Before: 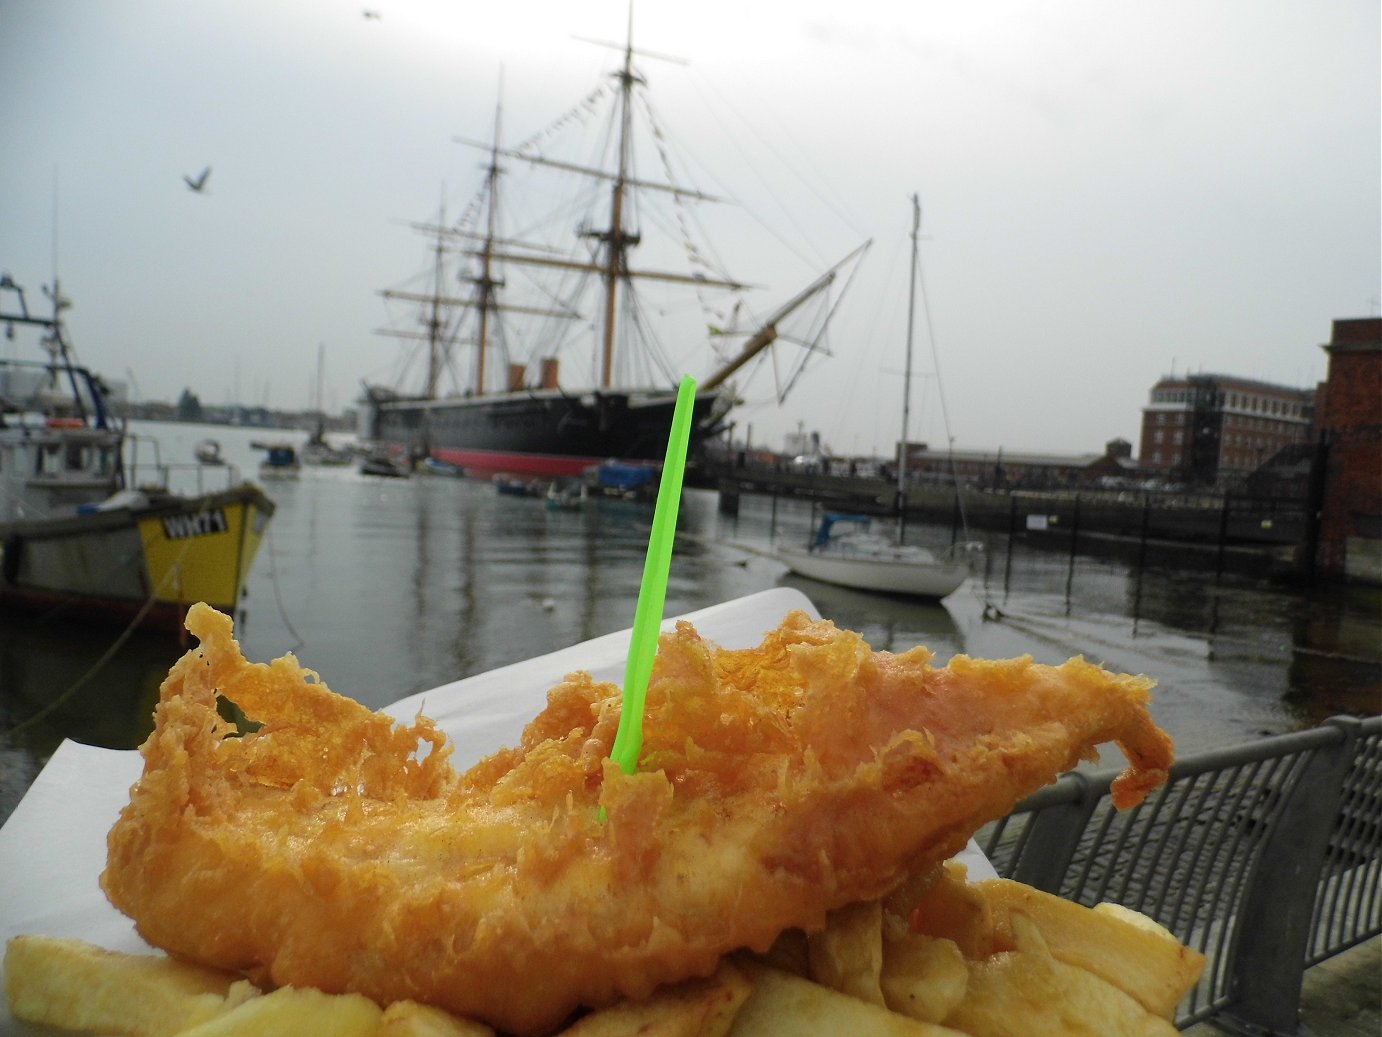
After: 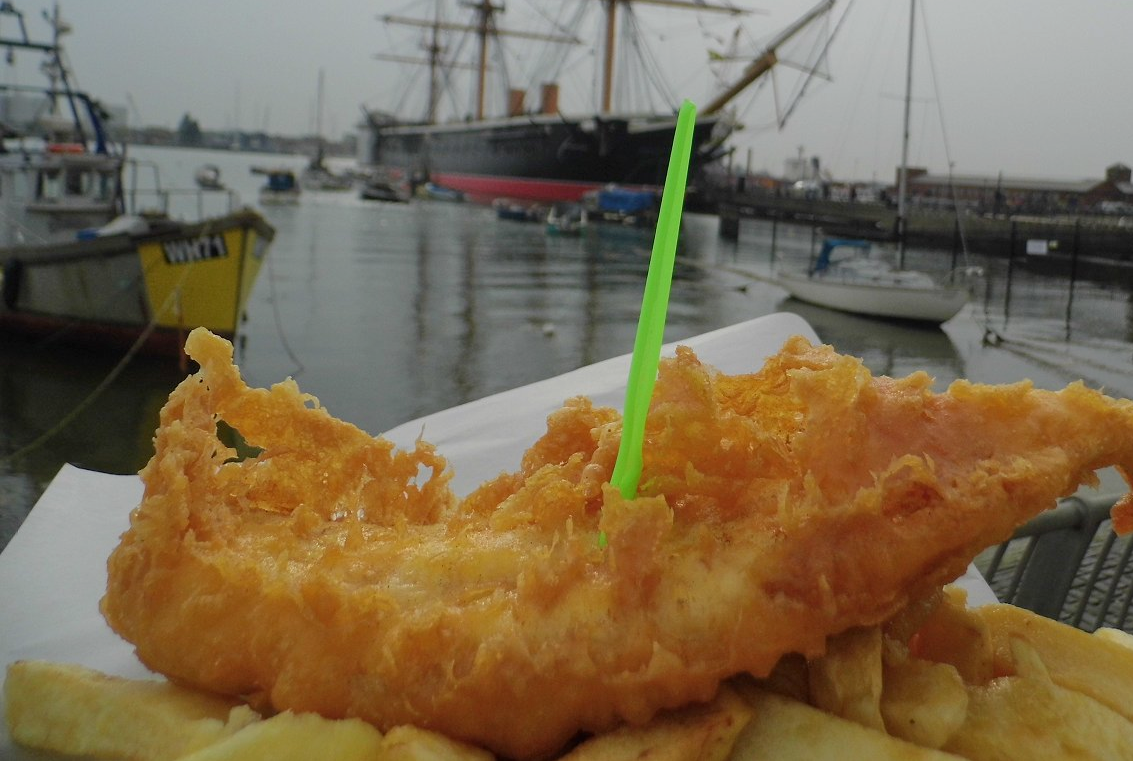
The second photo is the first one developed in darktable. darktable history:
crop: top 26.531%, right 17.959%
tone equalizer: -8 EV 0.25 EV, -7 EV 0.417 EV, -6 EV 0.417 EV, -5 EV 0.25 EV, -3 EV -0.25 EV, -2 EV -0.417 EV, -1 EV -0.417 EV, +0 EV -0.25 EV, edges refinement/feathering 500, mask exposure compensation -1.57 EV, preserve details guided filter
